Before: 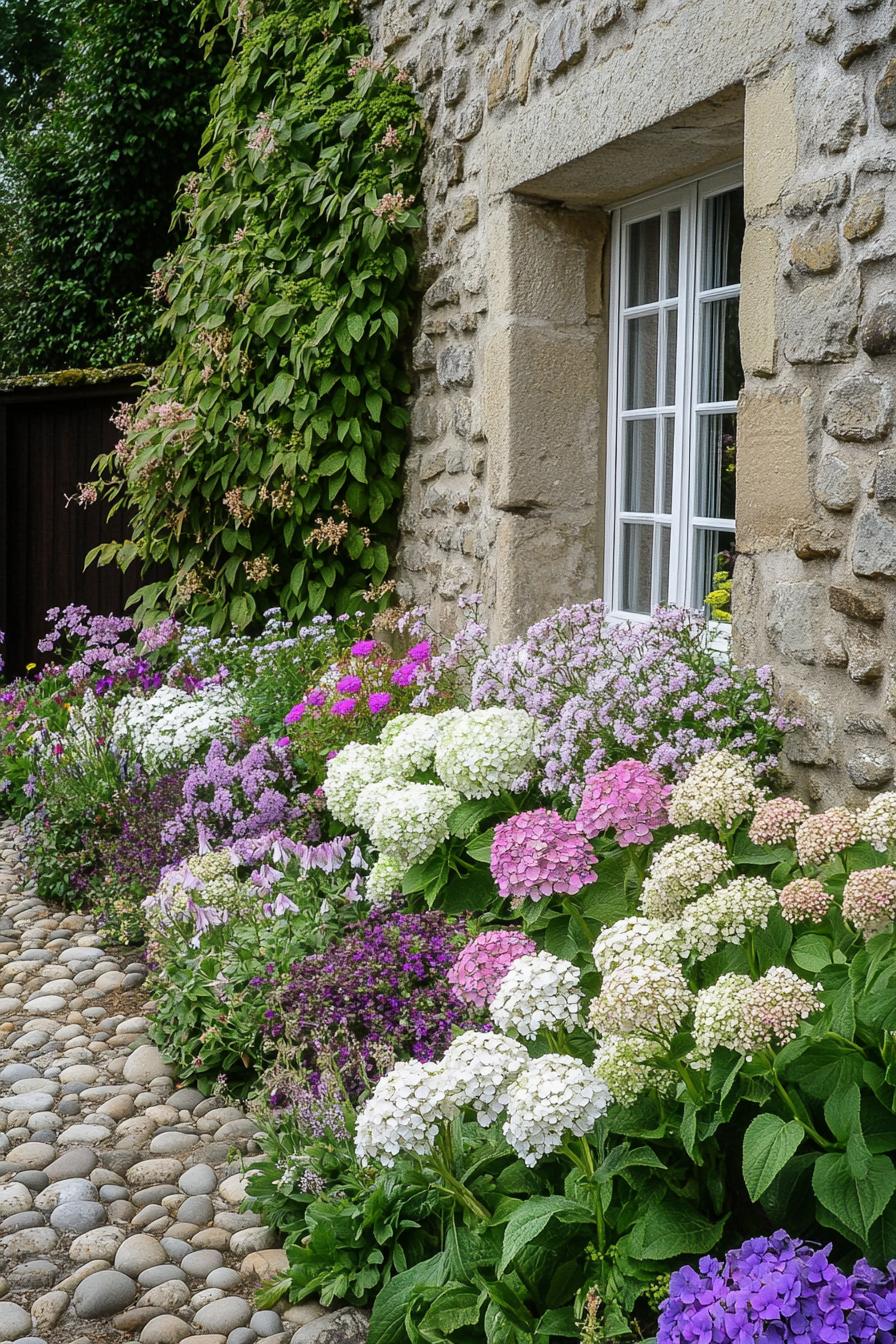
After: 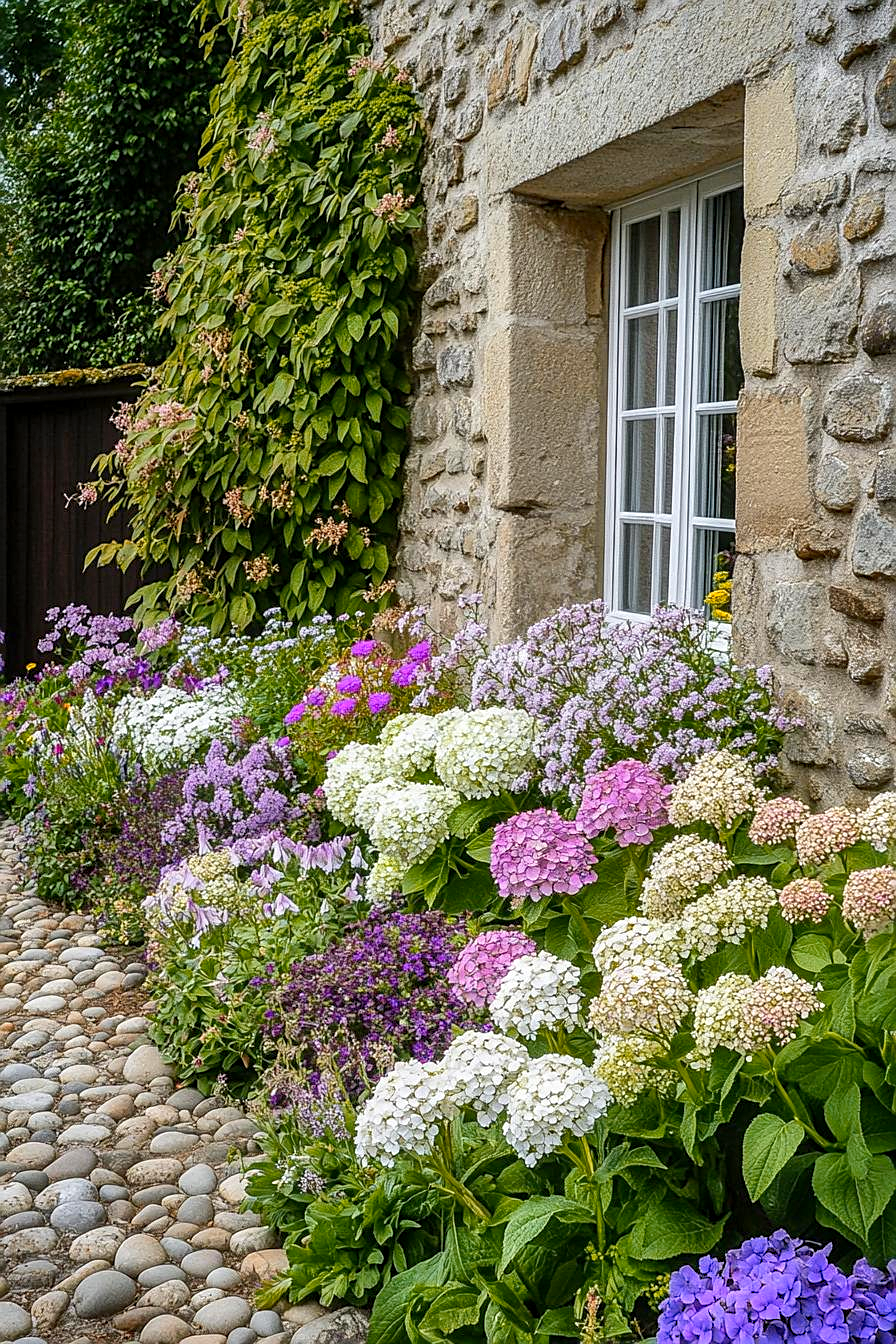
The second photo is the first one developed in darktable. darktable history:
local contrast: on, module defaults
color zones: curves: ch1 [(0.24, 0.634) (0.75, 0.5)]; ch2 [(0.253, 0.437) (0.745, 0.491)]
sharpen: on, module defaults
levels: white 90.71%, levels [0, 0.478, 1]
shadows and highlights: shadows 20.78, highlights -81.06, soften with gaussian
